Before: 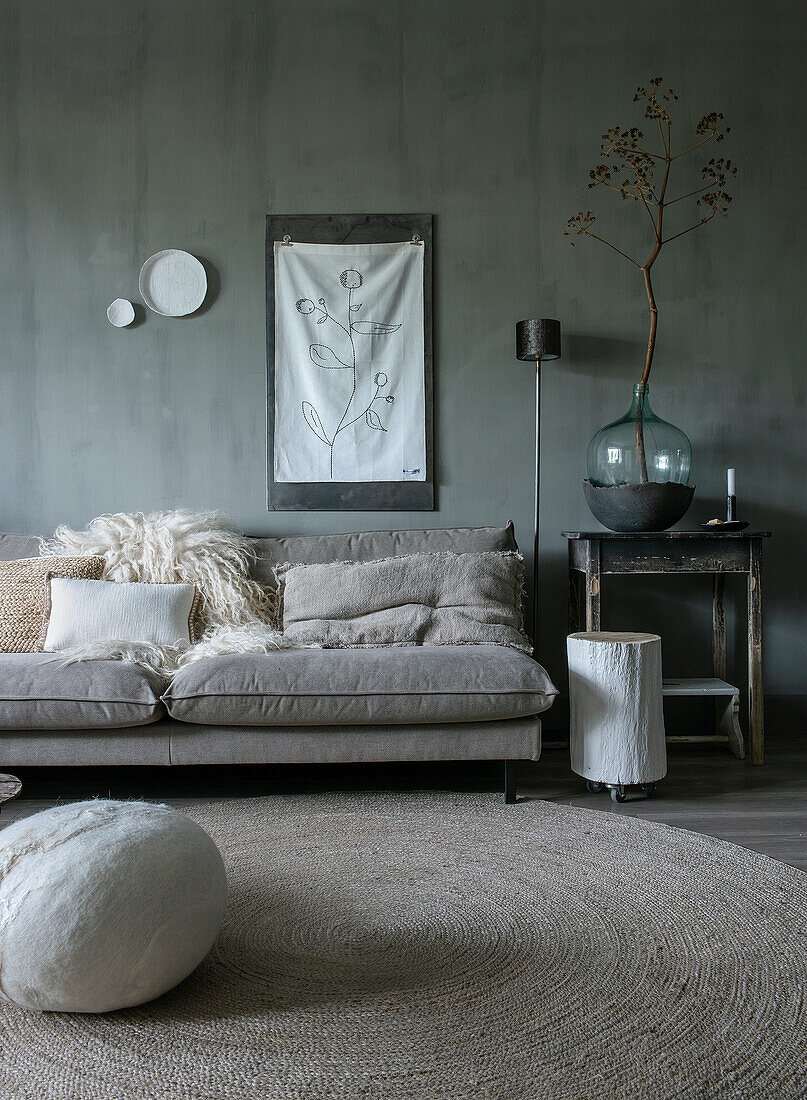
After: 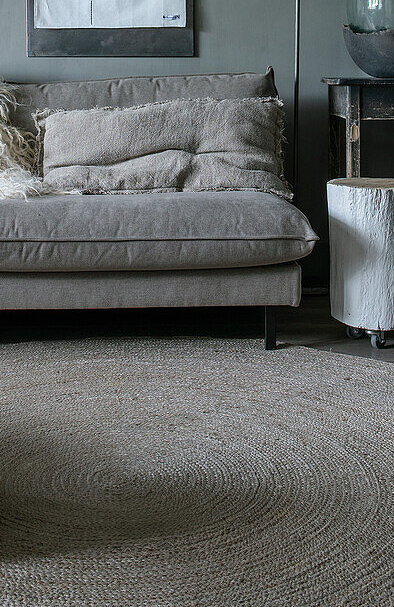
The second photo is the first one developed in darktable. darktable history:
crop: left 29.803%, top 41.283%, right 21.267%, bottom 3.462%
